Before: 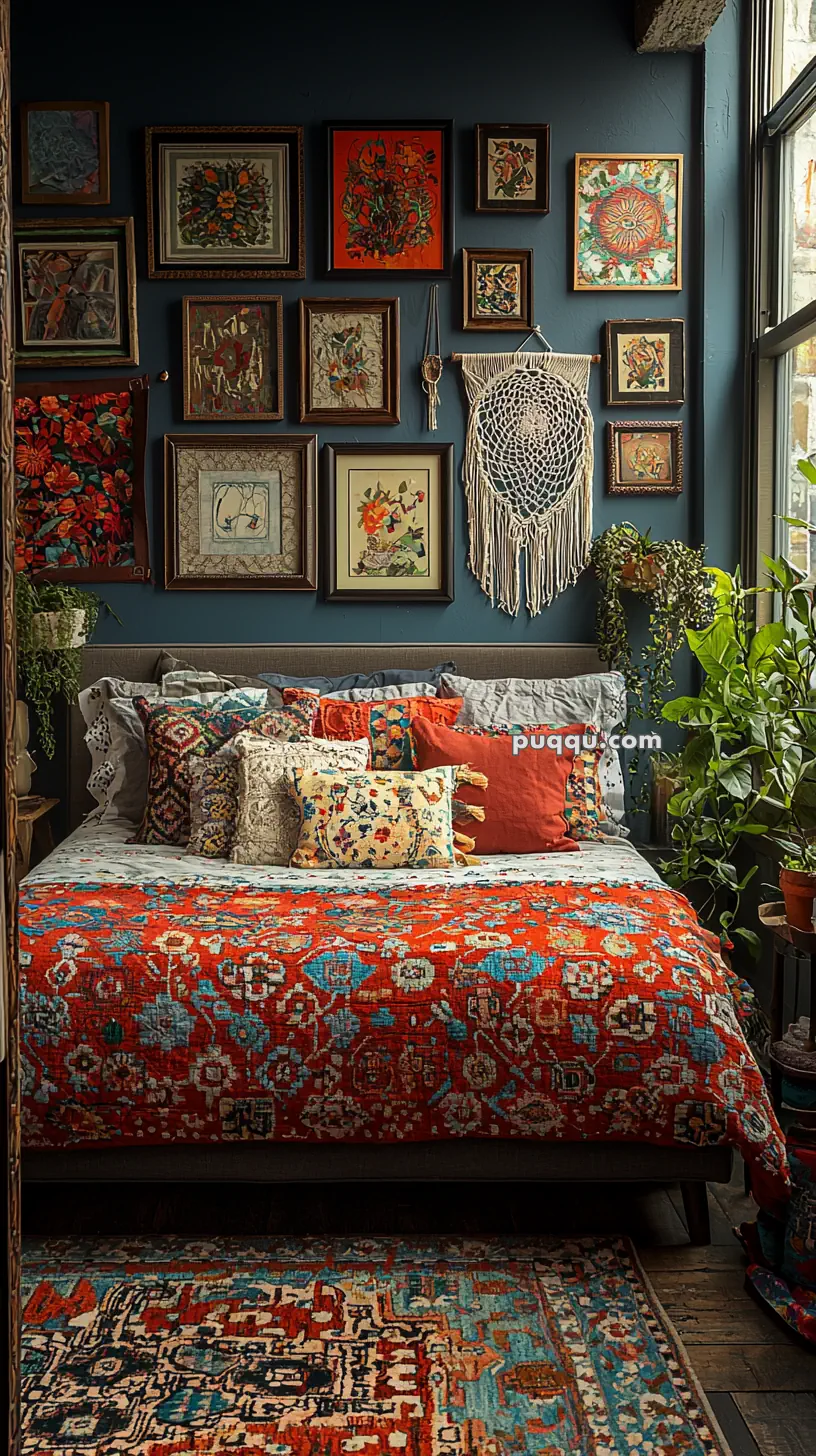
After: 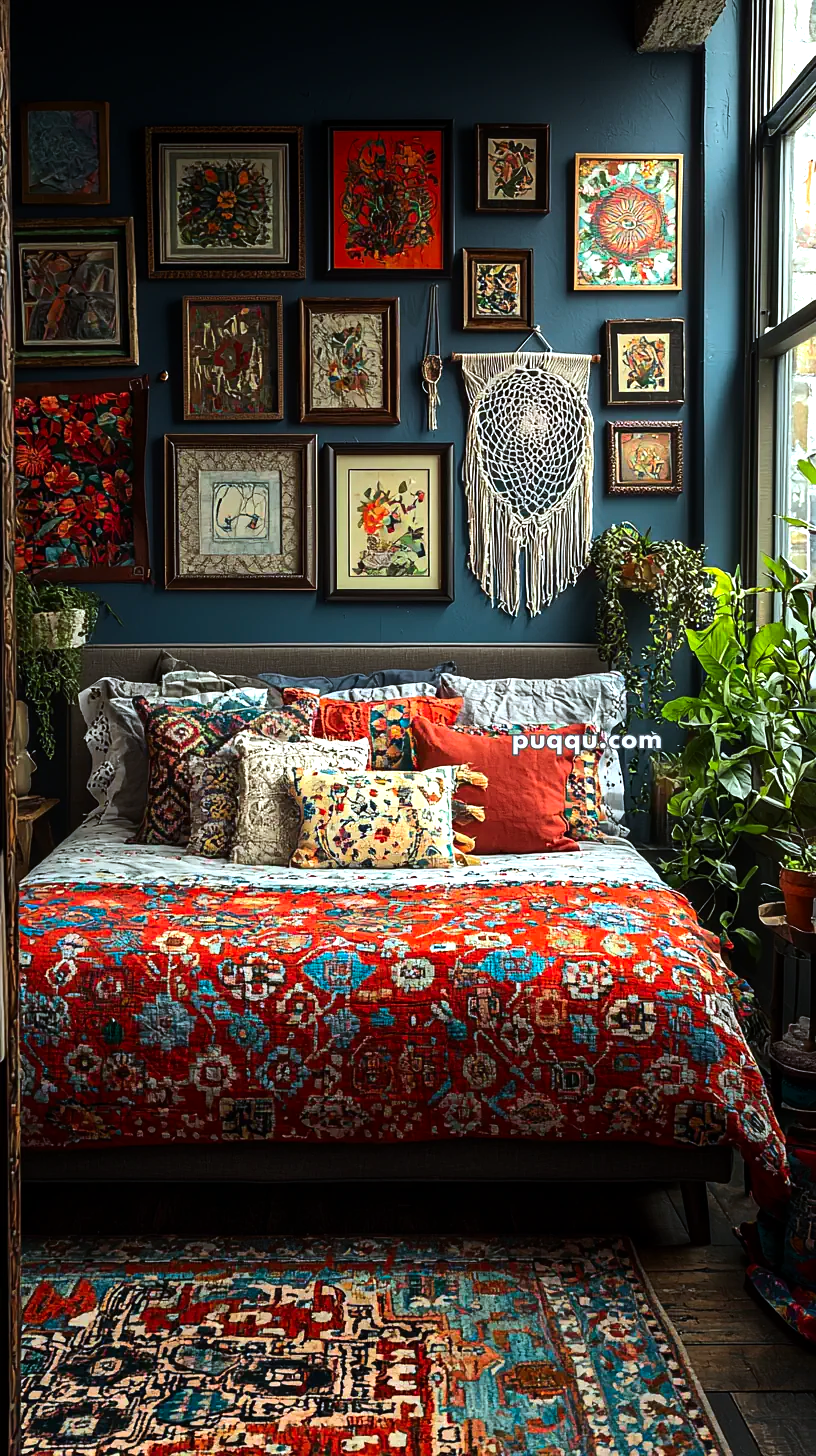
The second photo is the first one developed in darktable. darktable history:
color calibration: illuminant custom, x 0.368, y 0.373, temperature 4330.32 K
tone equalizer: -8 EV -0.75 EV, -7 EV -0.7 EV, -6 EV -0.6 EV, -5 EV -0.4 EV, -3 EV 0.4 EV, -2 EV 0.6 EV, -1 EV 0.7 EV, +0 EV 0.75 EV, edges refinement/feathering 500, mask exposure compensation -1.57 EV, preserve details no
contrast brightness saturation: saturation 0.18
